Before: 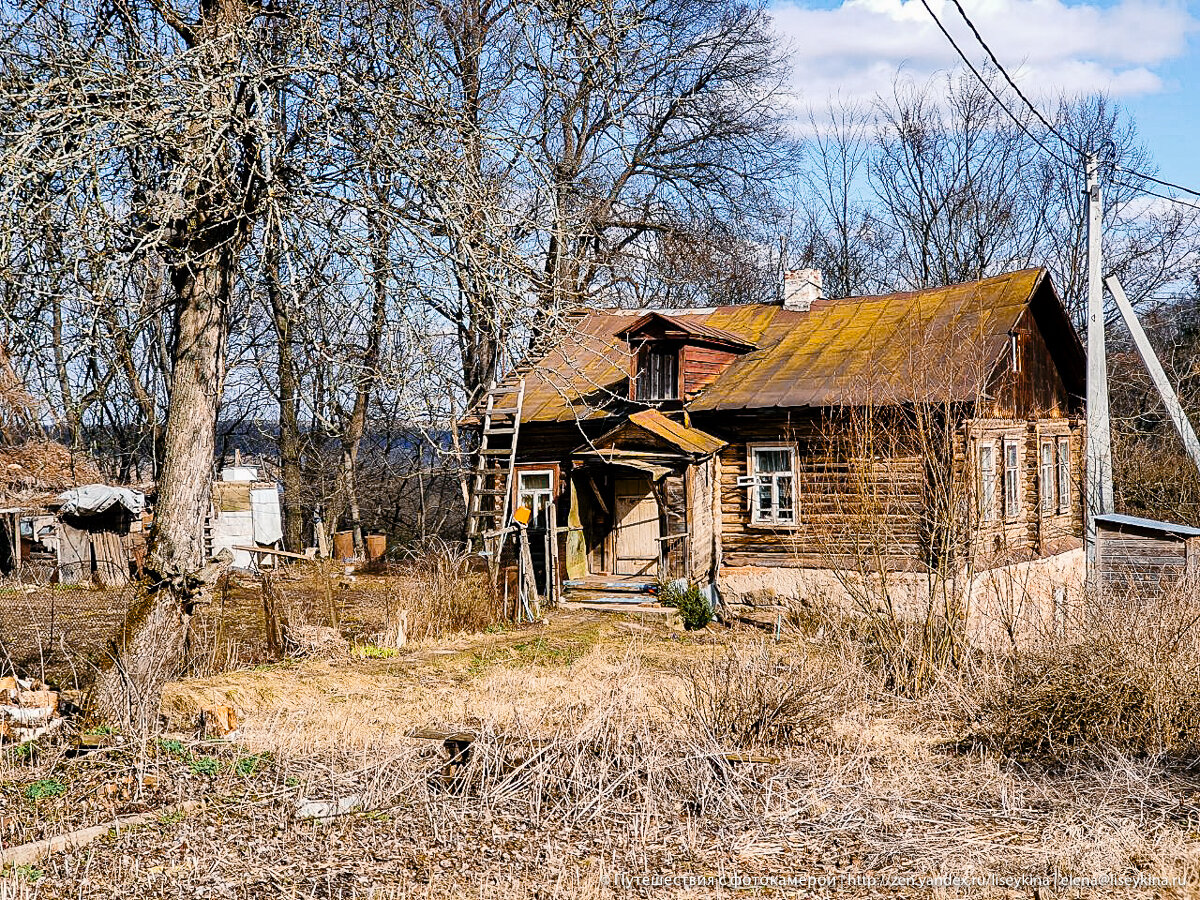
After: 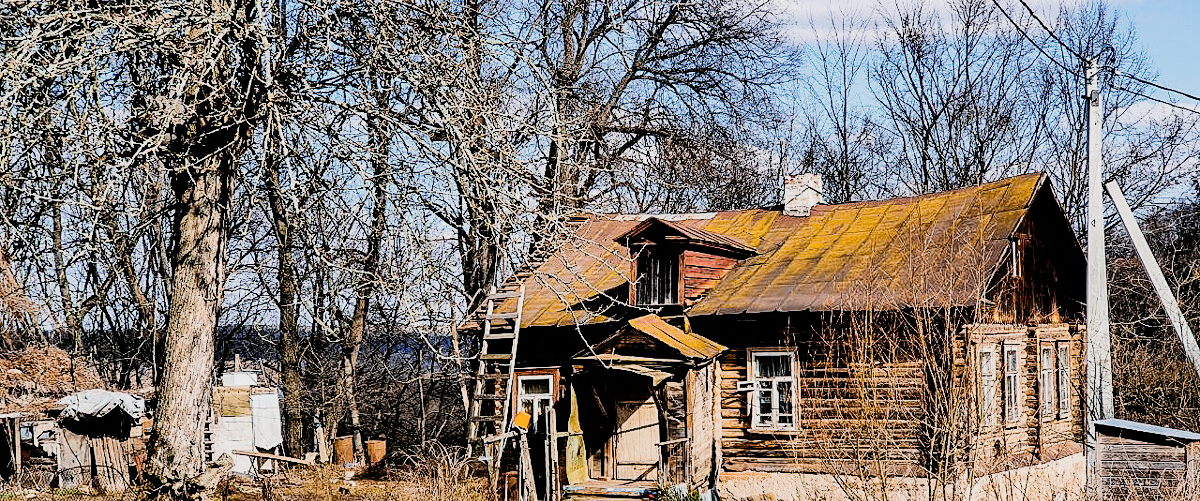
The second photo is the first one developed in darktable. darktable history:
filmic rgb: black relative exposure -5.02 EV, white relative exposure 3.96 EV, hardness 2.89, contrast 1.197
crop and rotate: top 10.583%, bottom 33.668%
shadows and highlights: shadows 31.15, highlights 1.06, soften with gaussian
tone equalizer: -8 EV -0.419 EV, -7 EV -0.396 EV, -6 EV -0.317 EV, -5 EV -0.26 EV, -3 EV 0.22 EV, -2 EV 0.325 EV, -1 EV 0.364 EV, +0 EV 0.447 EV, edges refinement/feathering 500, mask exposure compensation -1.57 EV, preserve details no
